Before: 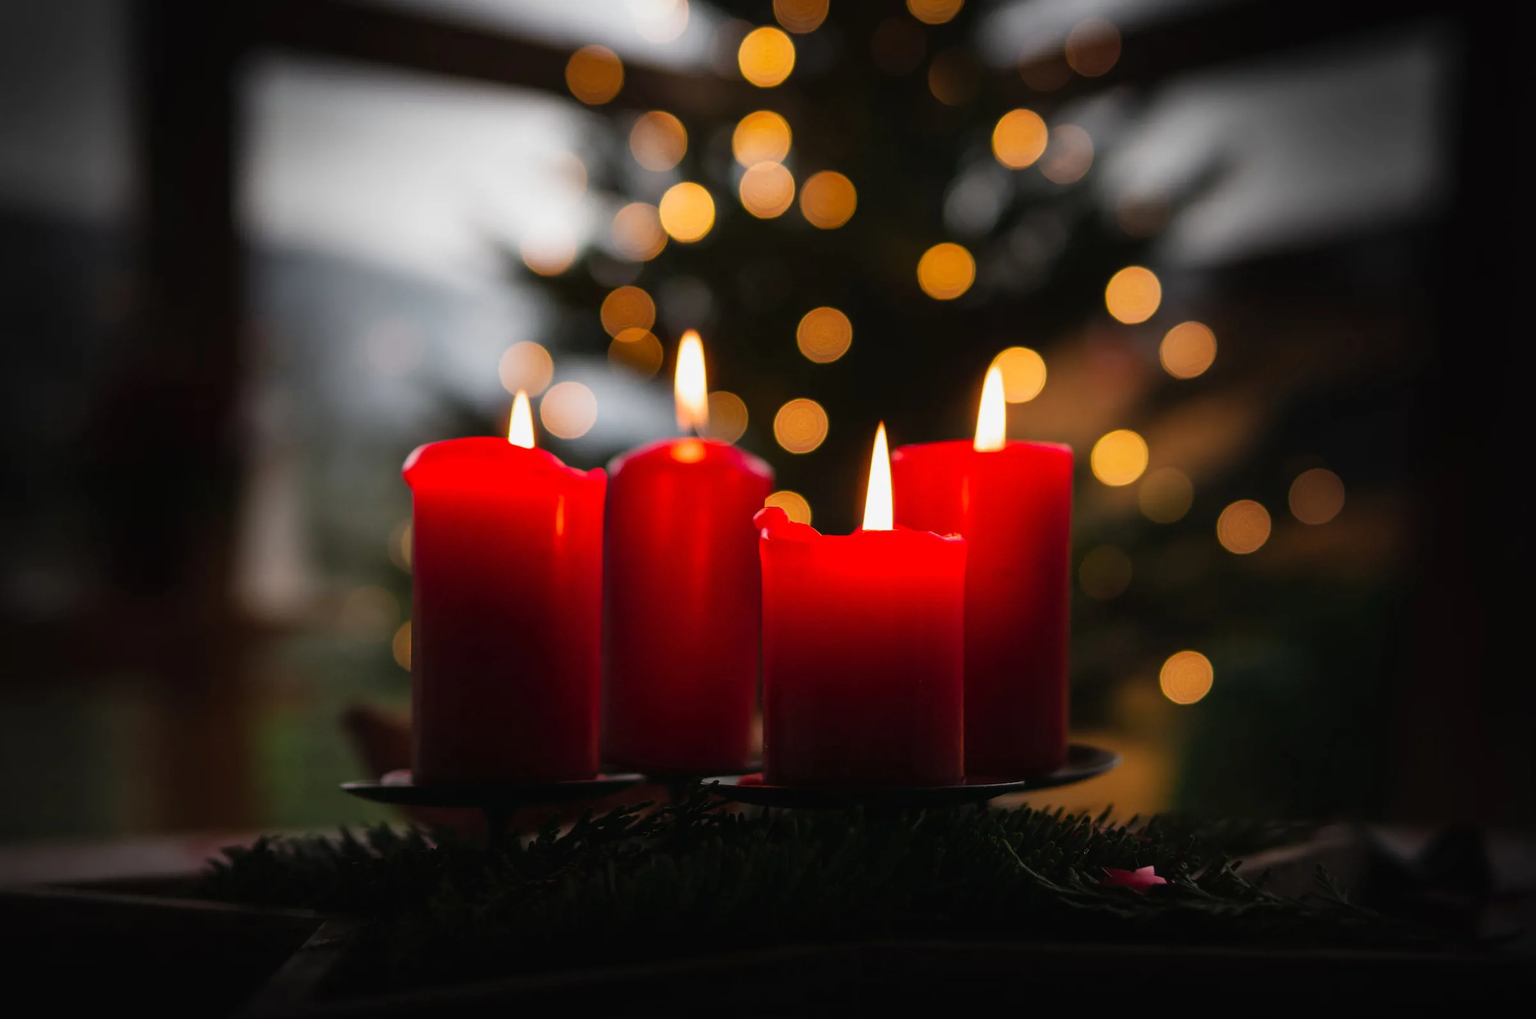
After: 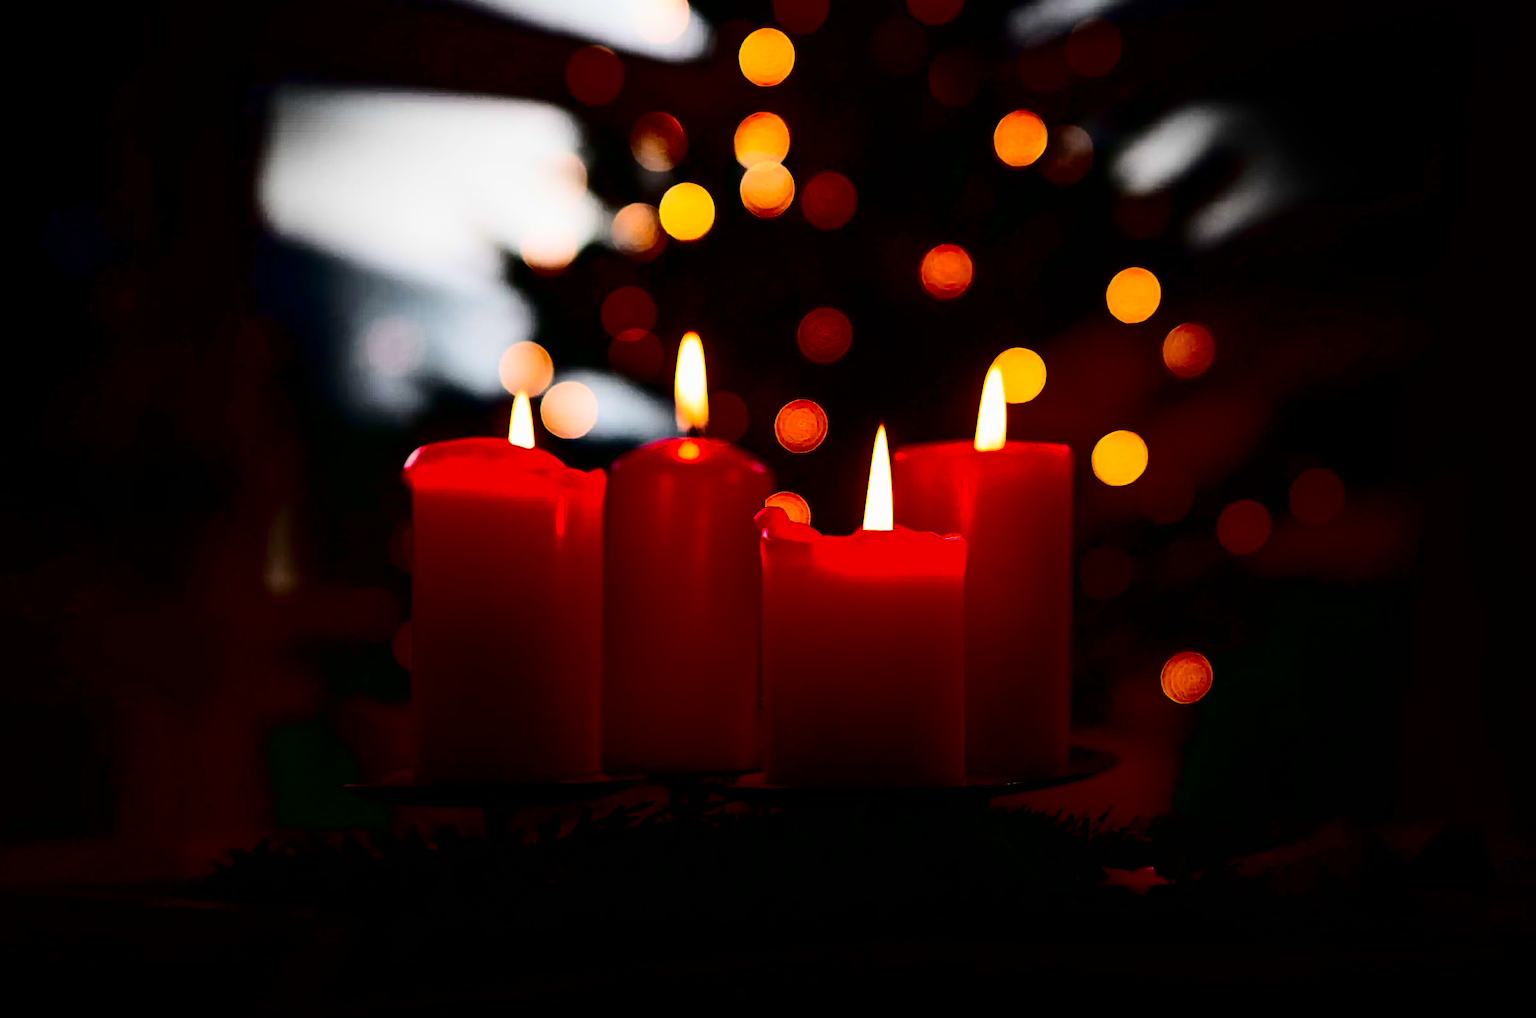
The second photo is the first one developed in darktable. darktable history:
contrast brightness saturation: contrast 0.779, brightness -0.982, saturation 0.994
